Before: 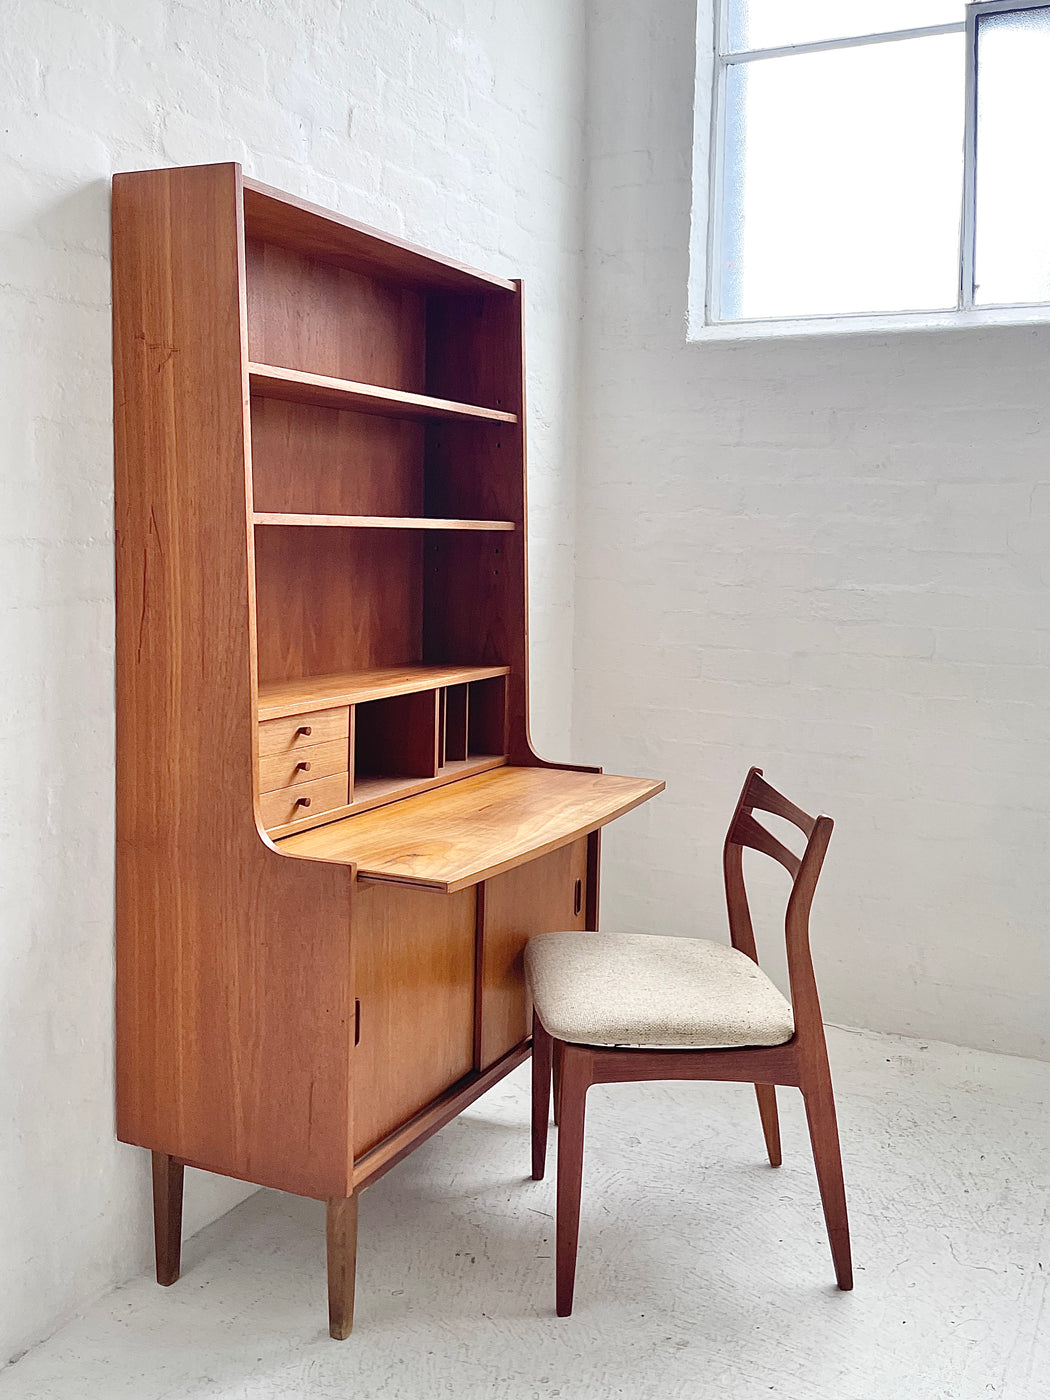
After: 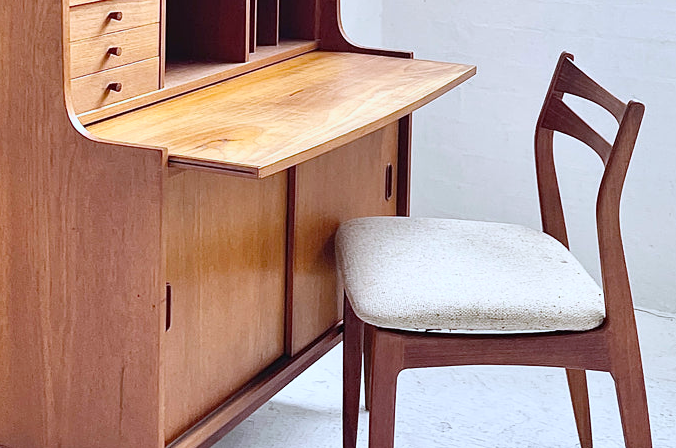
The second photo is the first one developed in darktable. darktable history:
white balance: red 0.931, blue 1.11
crop: left 18.091%, top 51.13%, right 17.525%, bottom 16.85%
base curve: curves: ch0 [(0, 0) (0.666, 0.806) (1, 1)]
